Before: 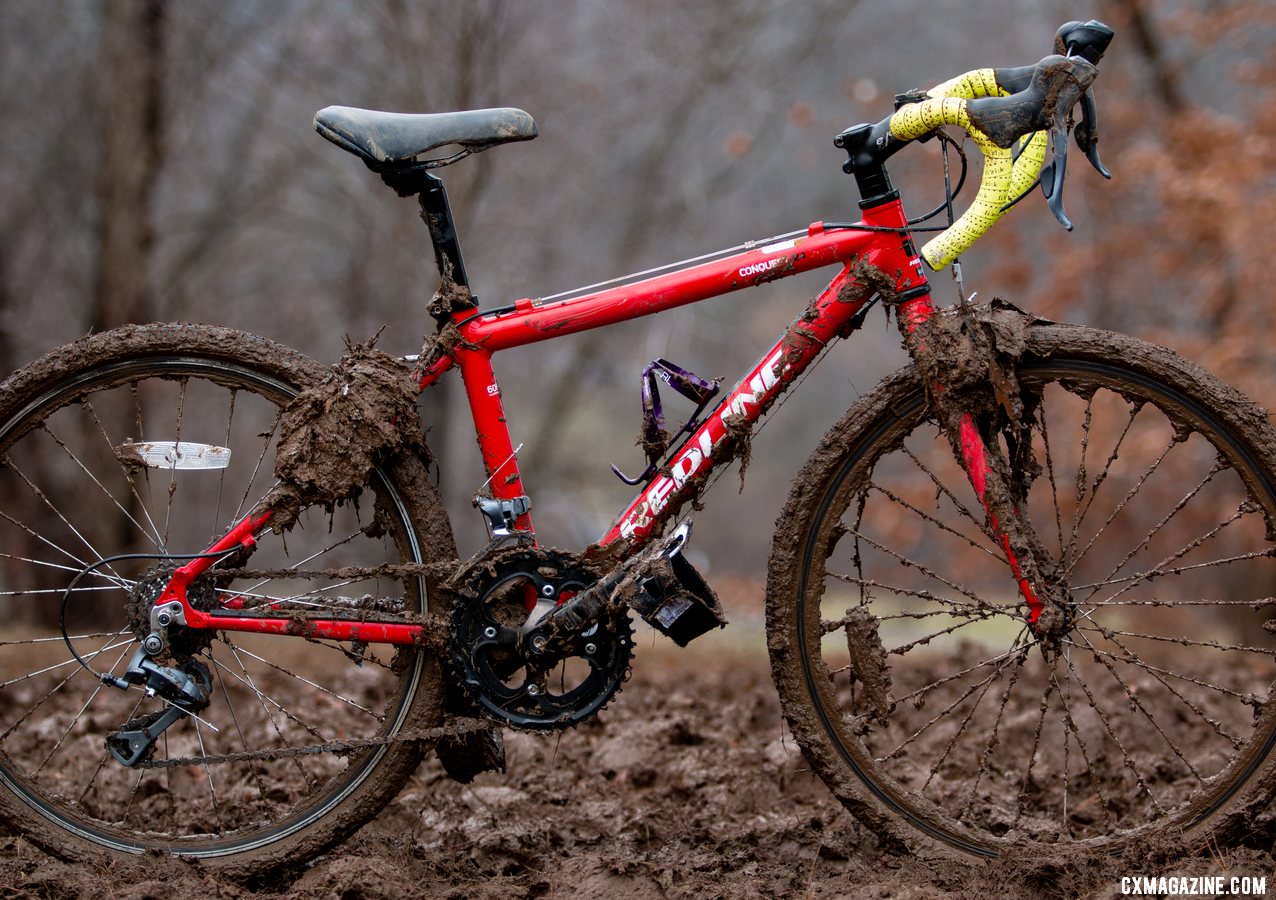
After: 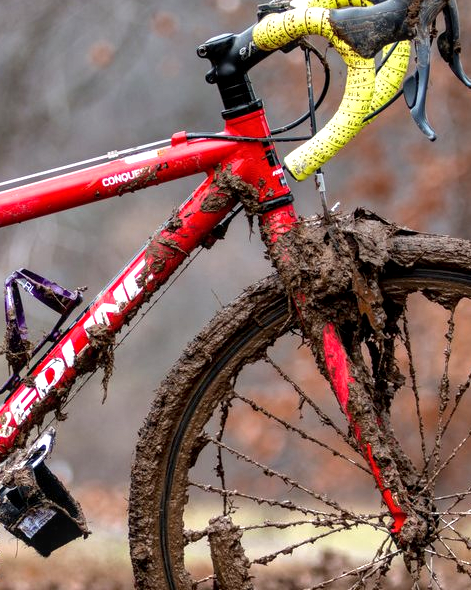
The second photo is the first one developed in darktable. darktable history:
exposure: black level correction 0, exposure 1 EV, compensate highlight preservation false
crop and rotate: left 49.936%, top 10.094%, right 13.136%, bottom 24.256%
graduated density: rotation -0.352°, offset 57.64
local contrast: on, module defaults
